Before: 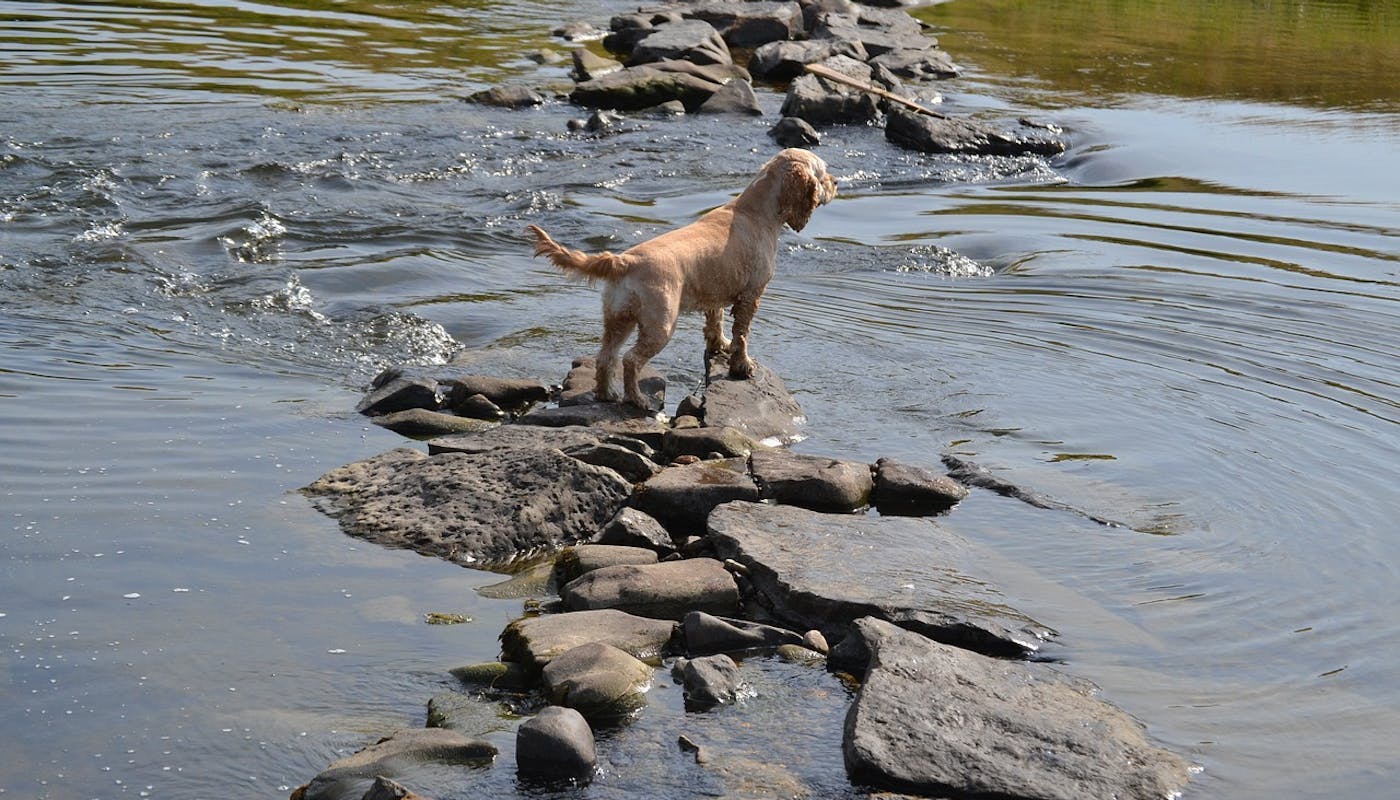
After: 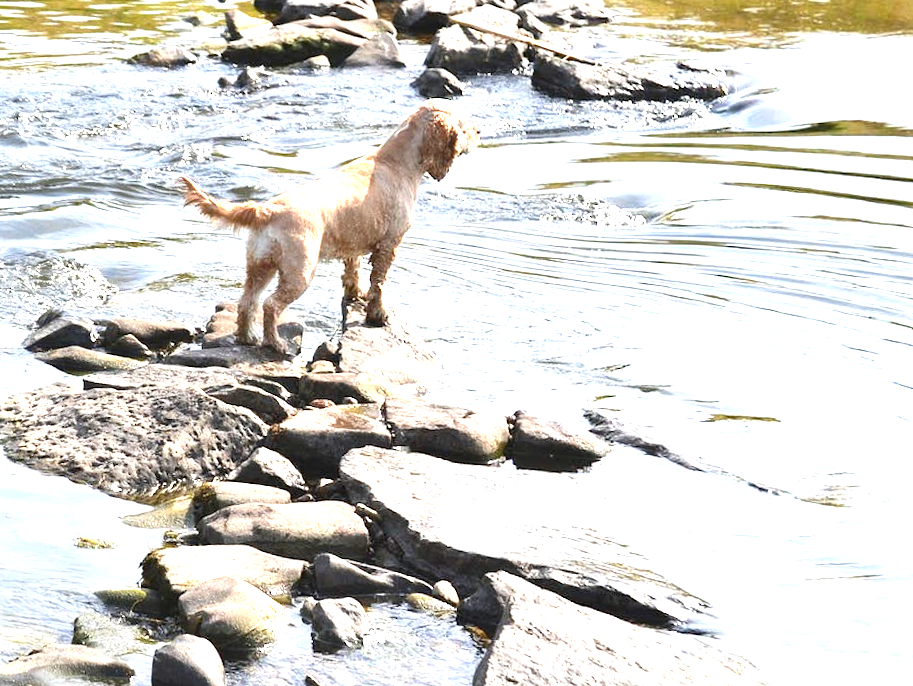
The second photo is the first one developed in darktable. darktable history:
rotate and perspective: rotation 1.69°, lens shift (vertical) -0.023, lens shift (horizontal) -0.291, crop left 0.025, crop right 0.988, crop top 0.092, crop bottom 0.842
crop and rotate: left 17.732%, right 15.423%
exposure: black level correction 0, exposure 2 EV, compensate highlight preservation false
